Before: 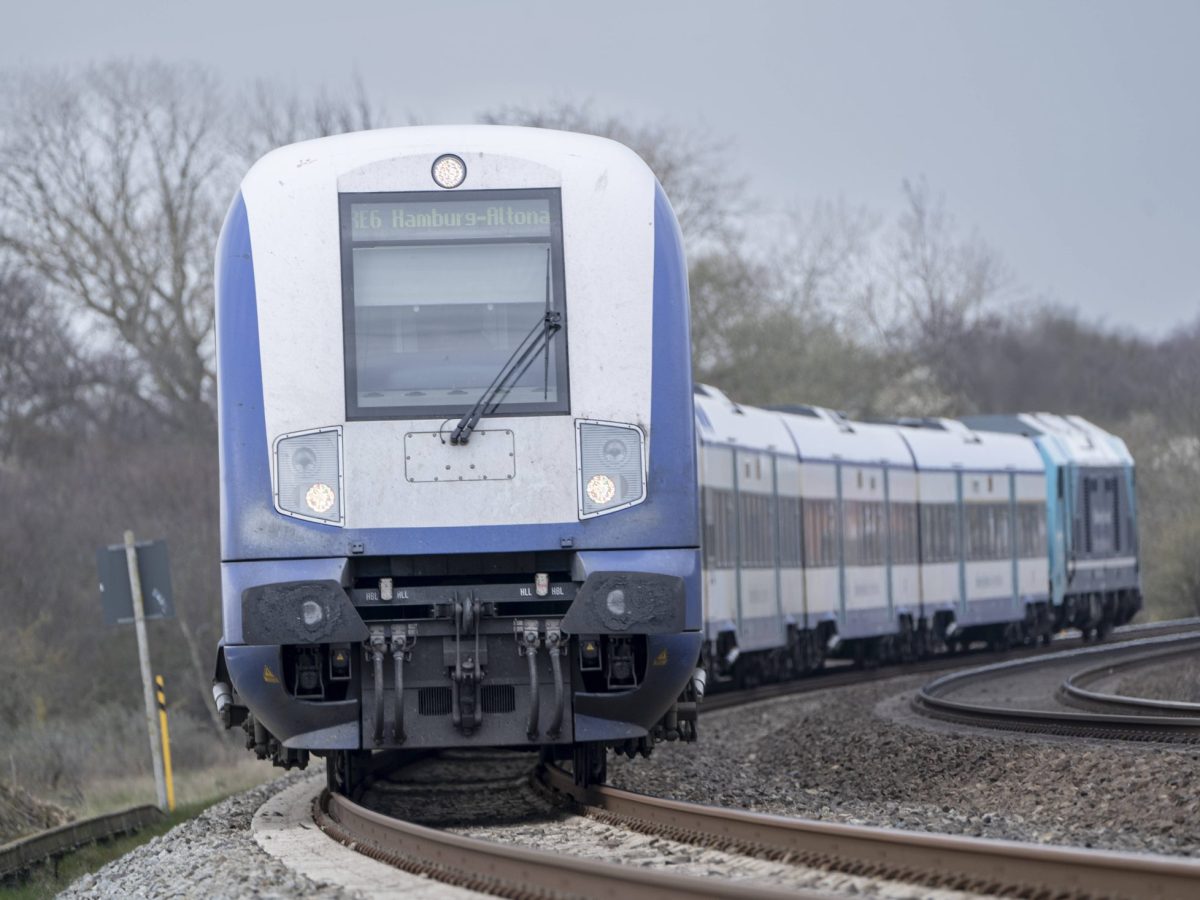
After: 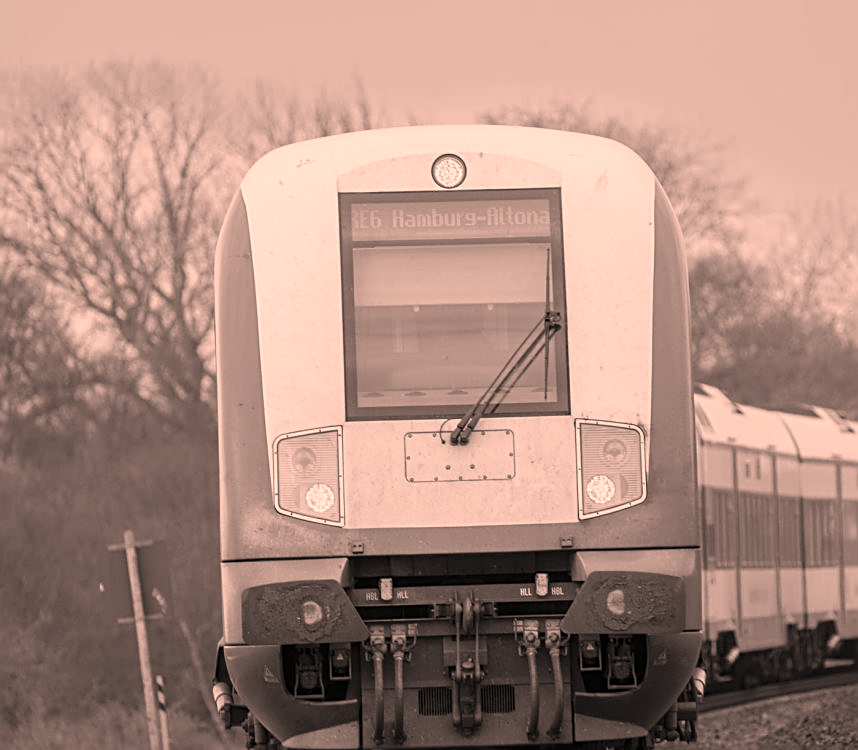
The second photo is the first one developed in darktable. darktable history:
crop: right 28.496%, bottom 16.632%
color calibration: output gray [0.21, 0.42, 0.37, 0], illuminant as shot in camera, x 0.358, y 0.373, temperature 4628.91 K
color correction: highlights a* 21.5, highlights b* 19.63
sharpen: on, module defaults
